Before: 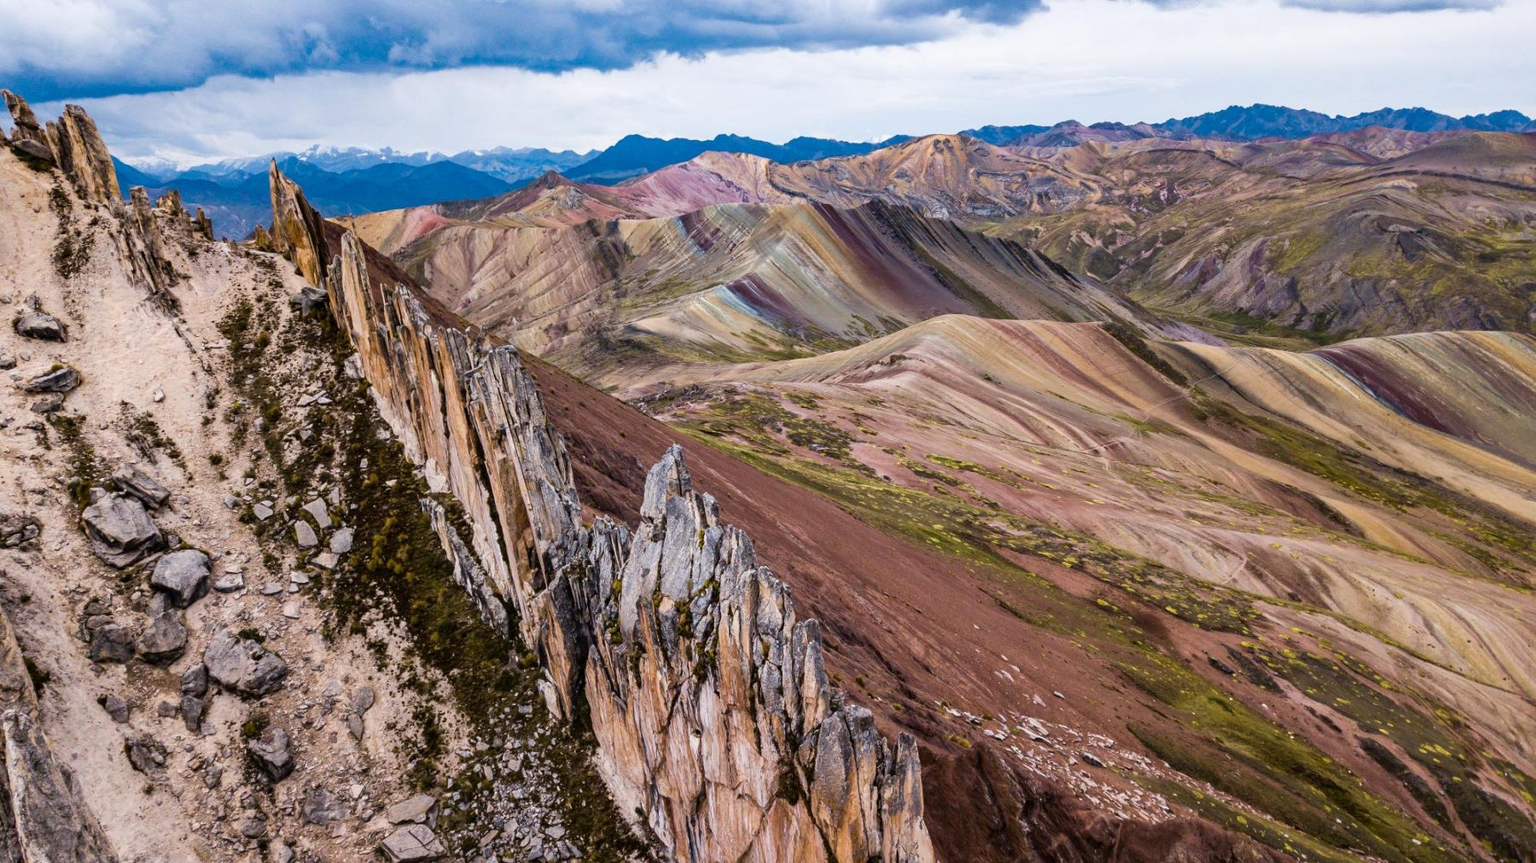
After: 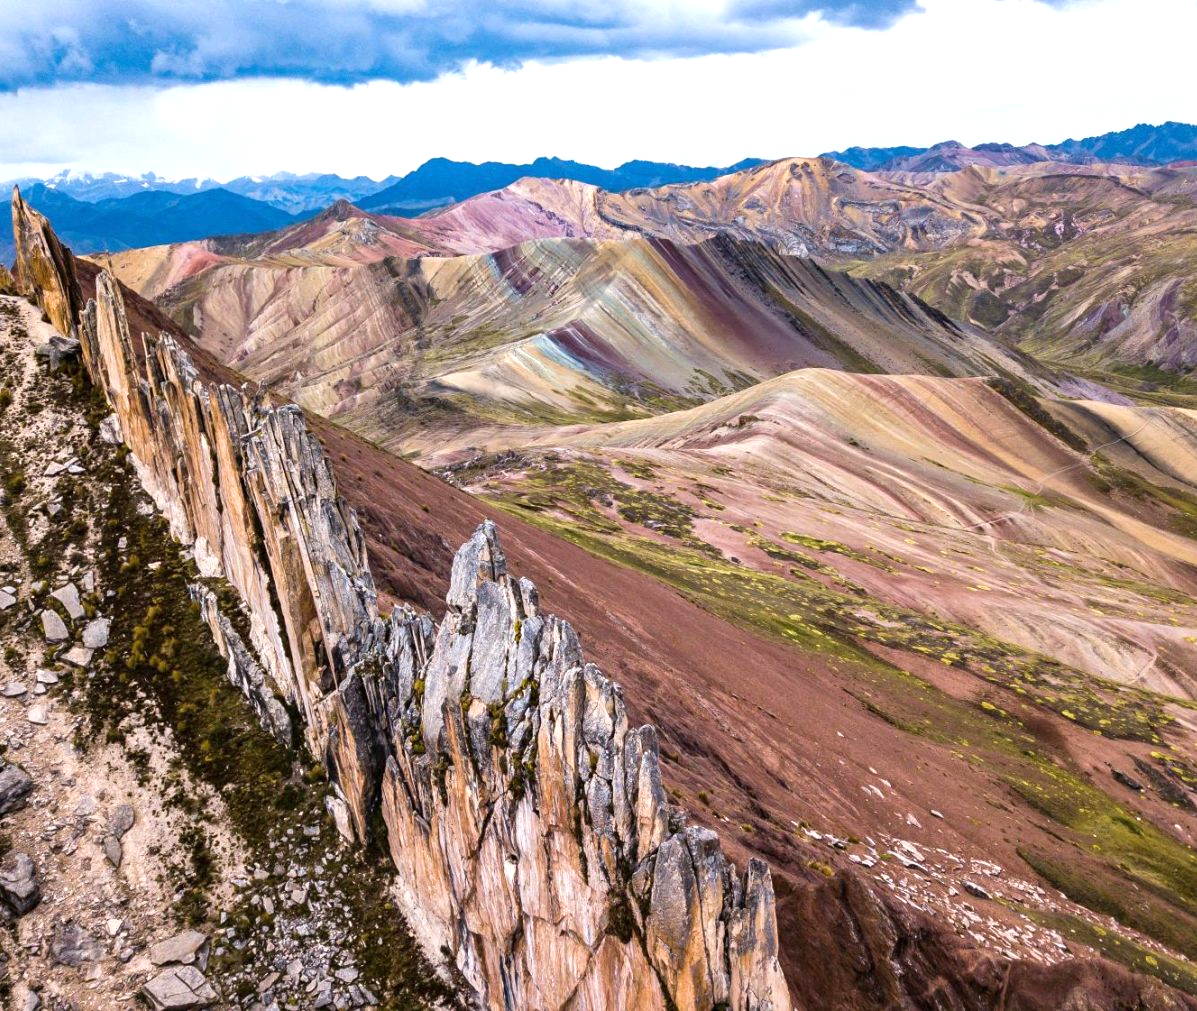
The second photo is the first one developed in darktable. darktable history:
crop: left 16.899%, right 16.556%
exposure: exposure 0.556 EV, compensate highlight preservation false
